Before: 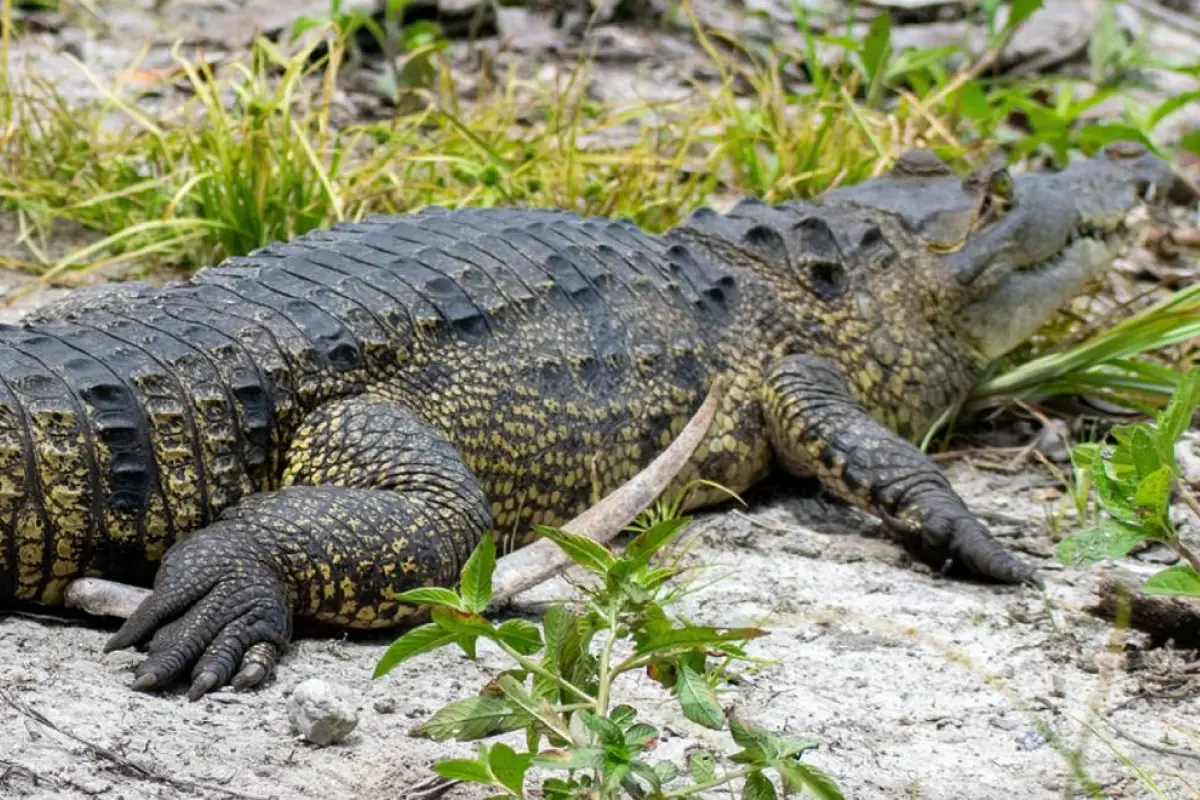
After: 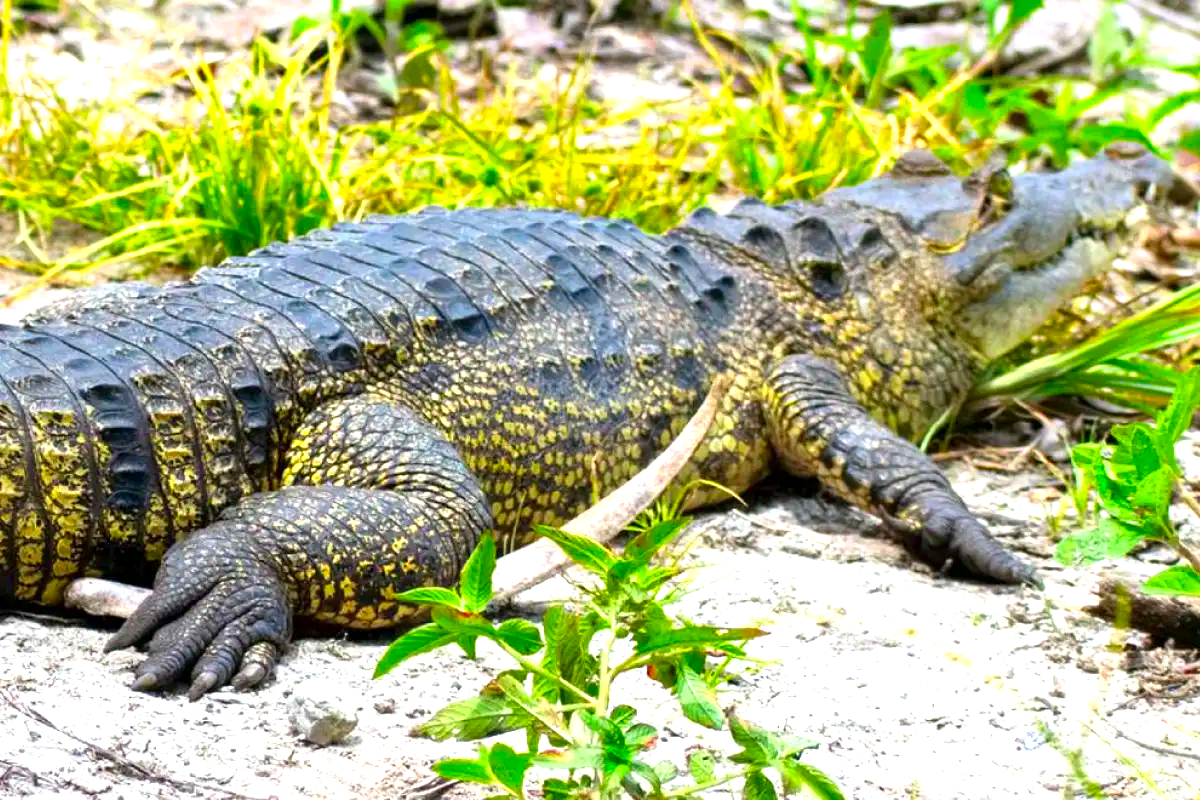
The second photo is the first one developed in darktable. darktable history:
color correction: highlights b* 0.04, saturation 1.81
exposure: black level correction 0, exposure 0.93 EV, compensate exposure bias true, compensate highlight preservation false
local contrast: mode bilateral grid, contrast 21, coarseness 51, detail 120%, midtone range 0.2
